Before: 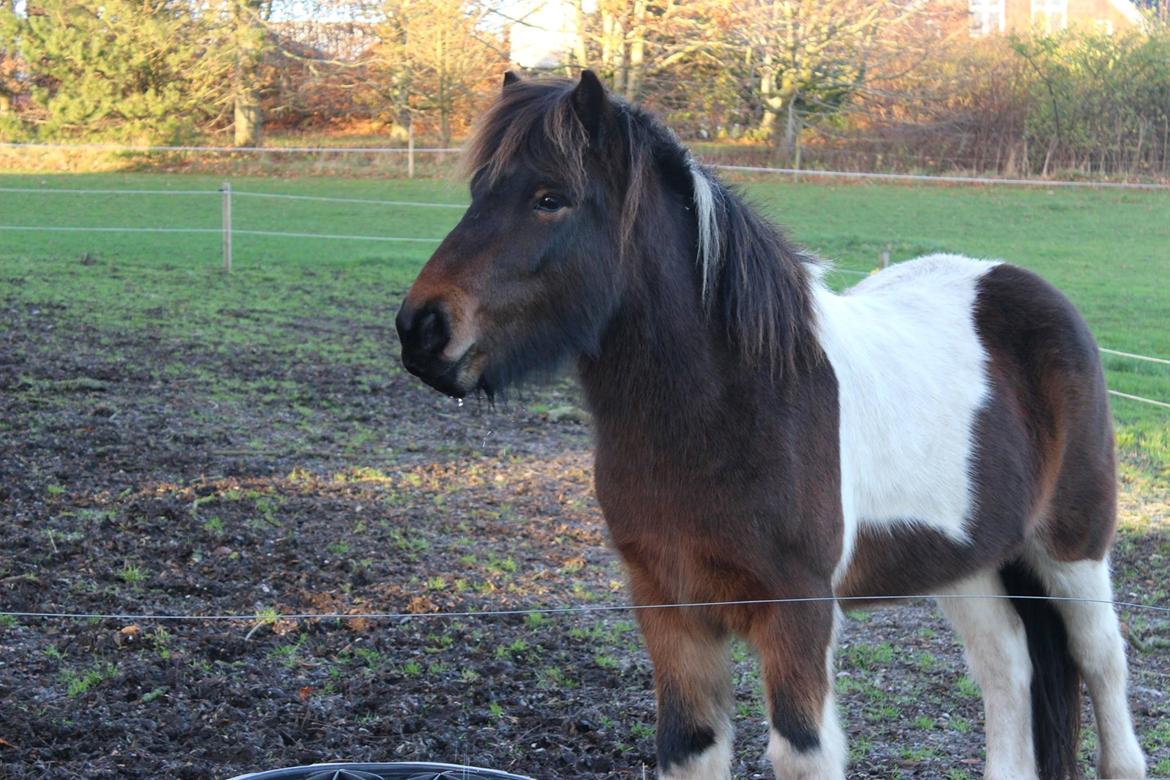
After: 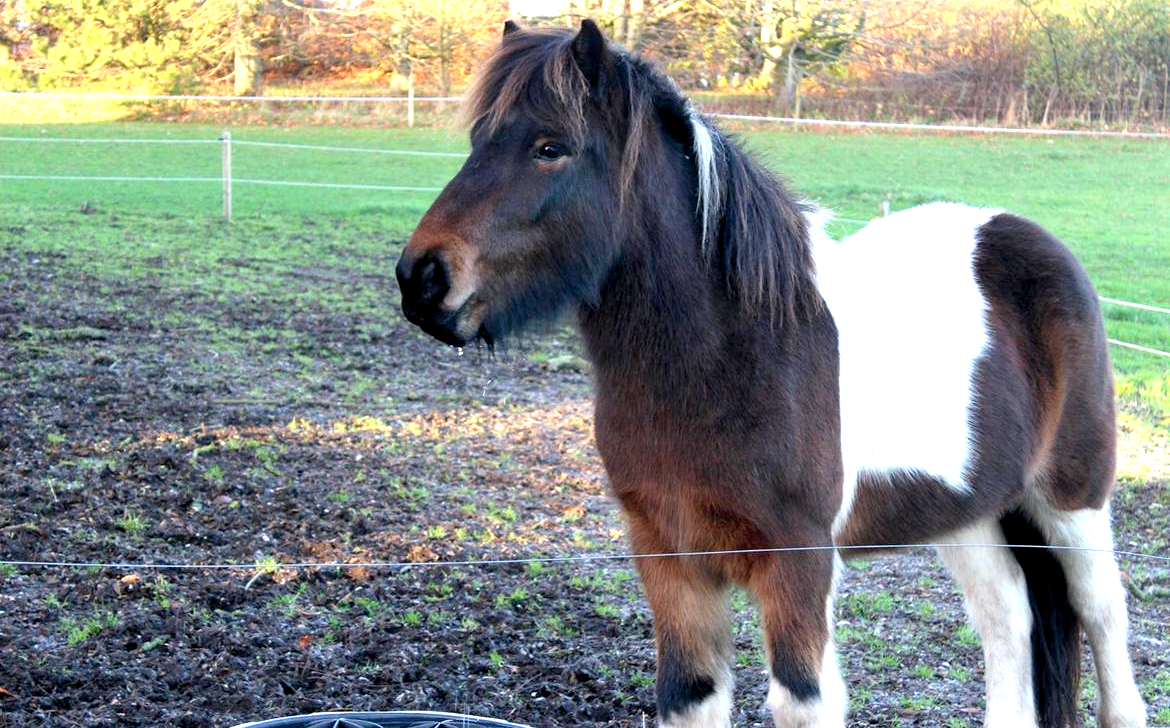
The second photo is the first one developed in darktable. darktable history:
levels: levels [0, 0.374, 0.749]
exposure: black level correction 0.009, compensate exposure bias true, compensate highlight preservation false
crop and rotate: top 6.543%
